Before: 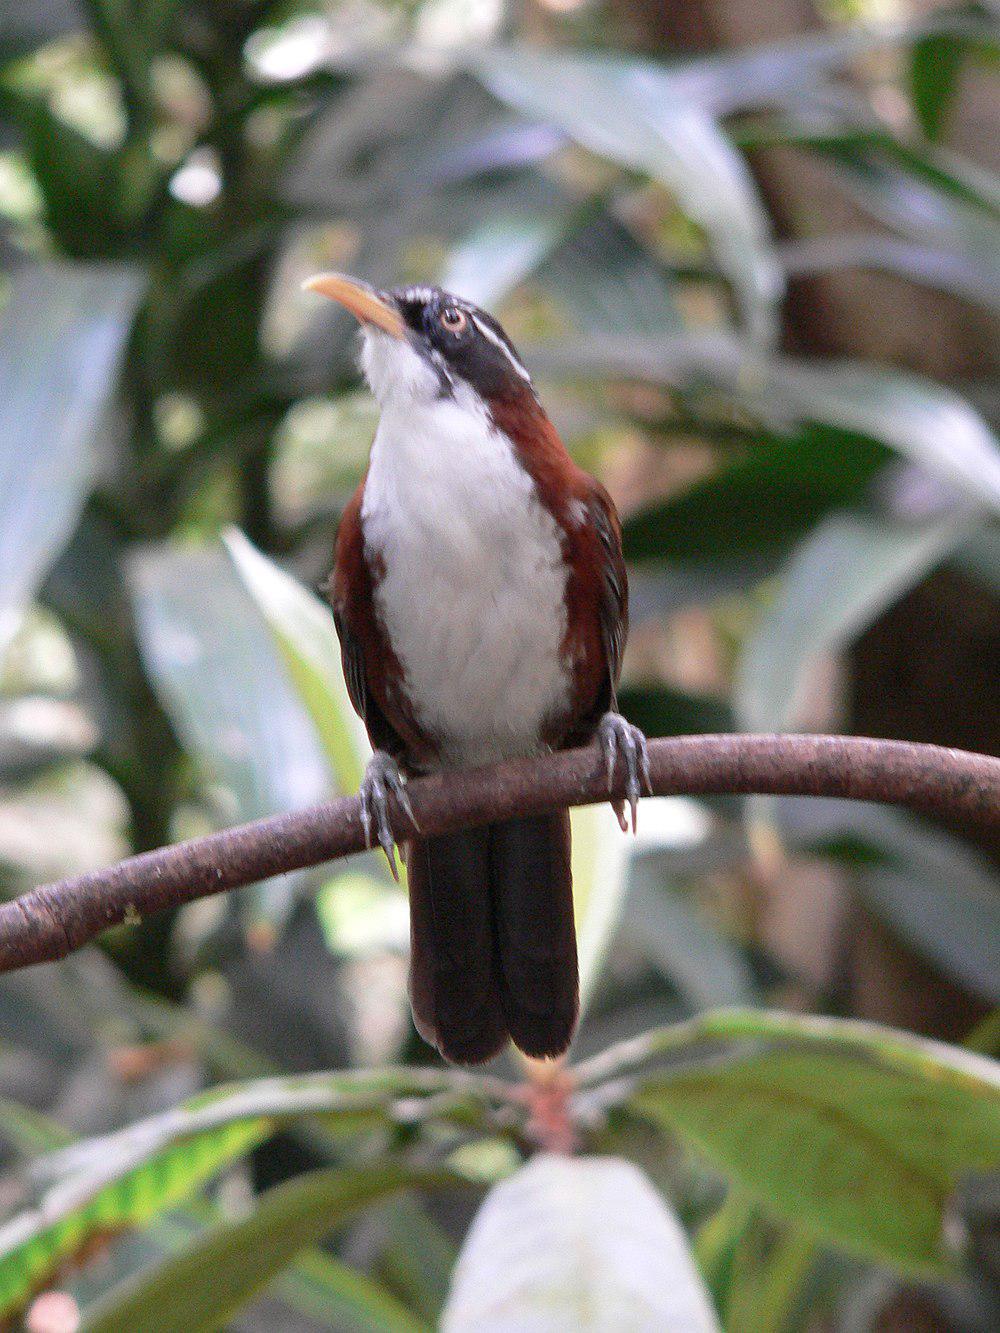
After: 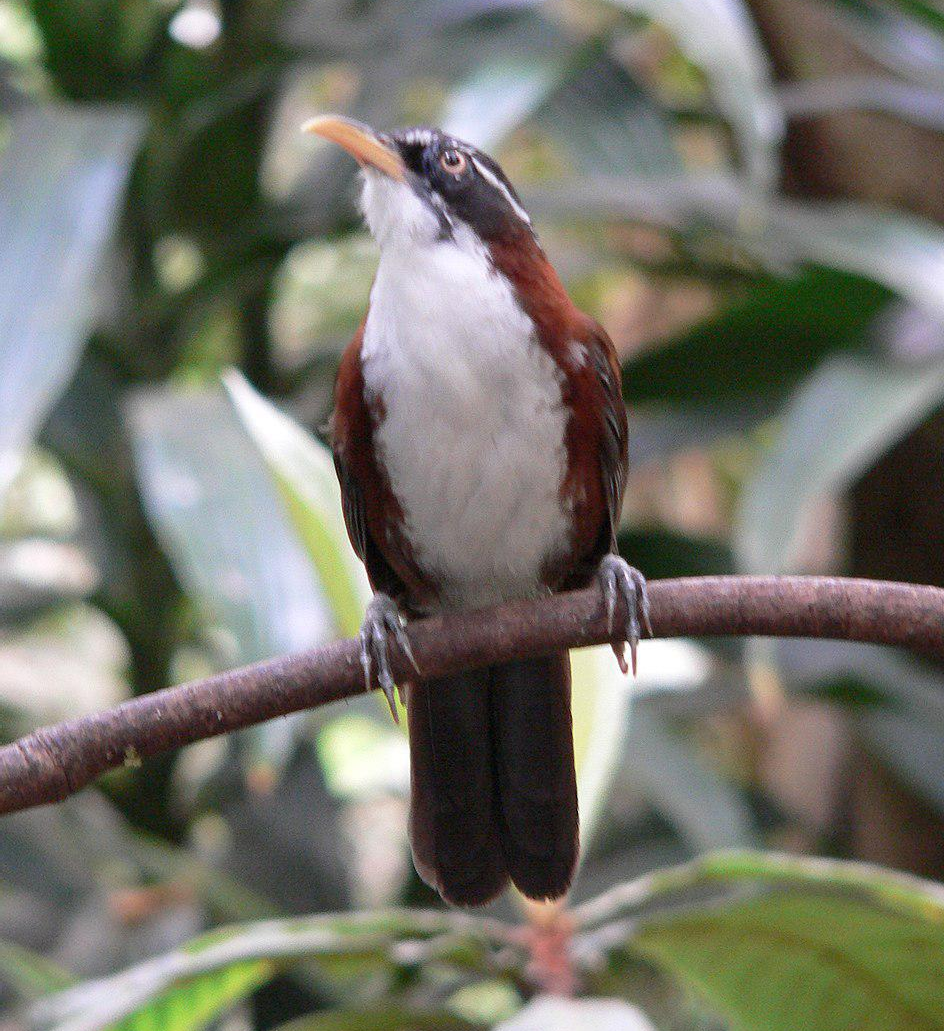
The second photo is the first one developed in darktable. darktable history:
crop and rotate: angle 0.038°, top 11.884%, right 5.458%, bottom 10.688%
